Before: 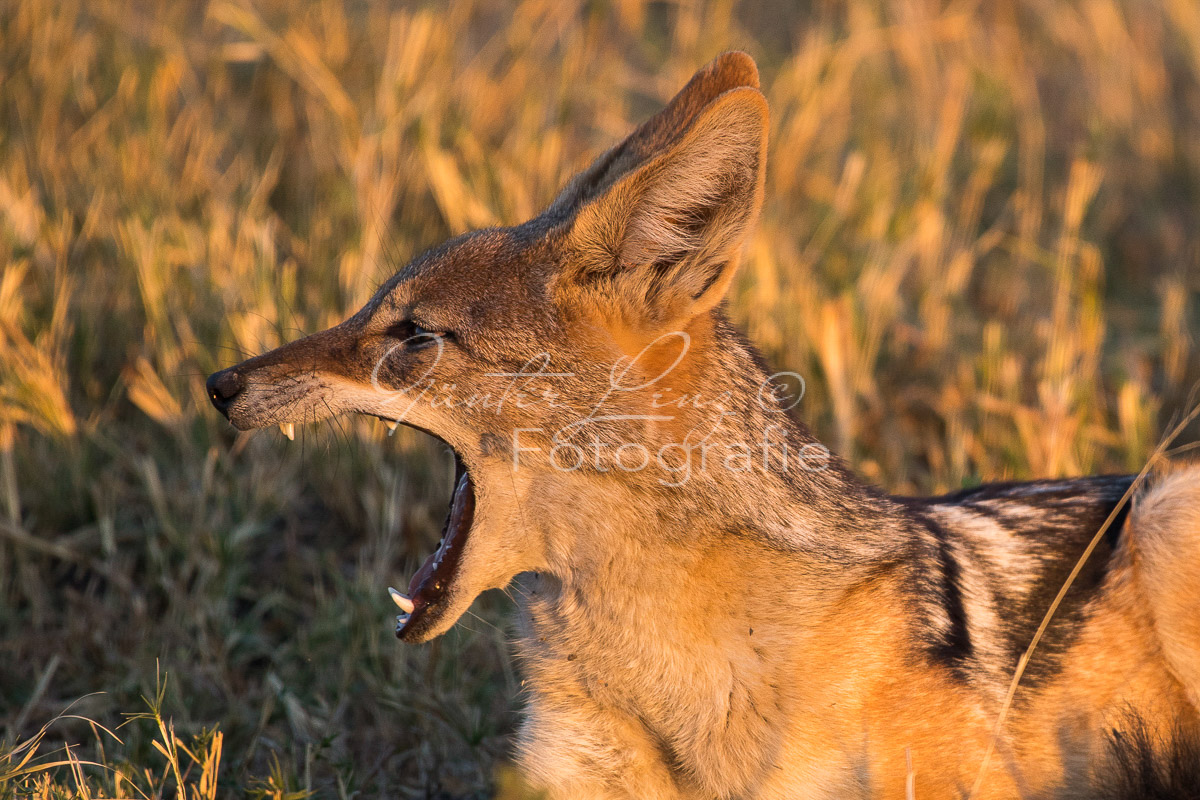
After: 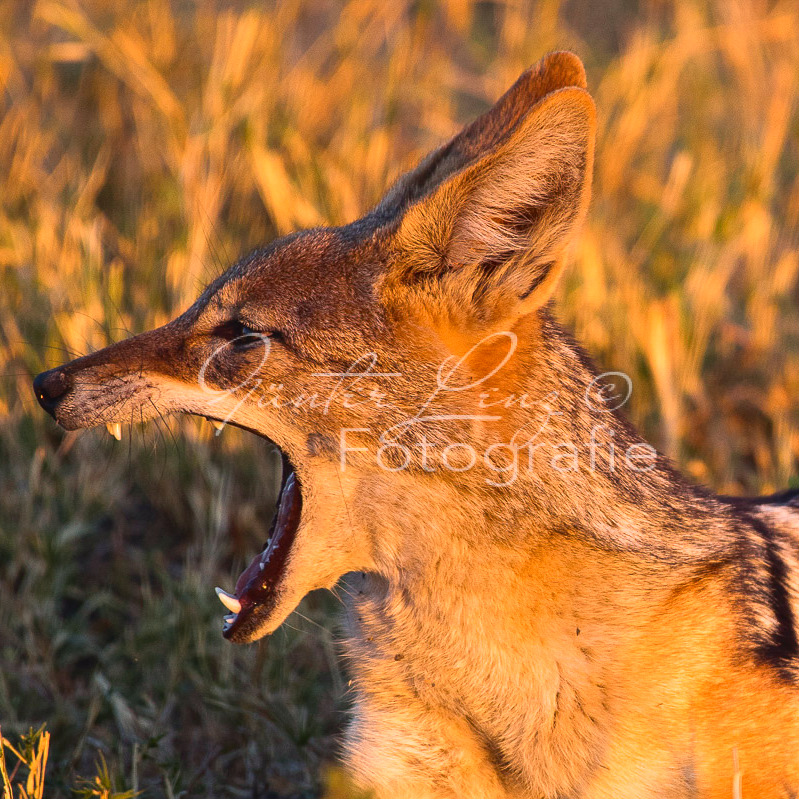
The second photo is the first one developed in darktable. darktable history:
tone curve: curves: ch0 [(0, 0.036) (0.119, 0.115) (0.461, 0.479) (0.715, 0.767) (0.817, 0.865) (1, 0.998)]; ch1 [(0, 0) (0.377, 0.416) (0.44, 0.461) (0.487, 0.49) (0.514, 0.525) (0.538, 0.561) (0.67, 0.713) (1, 1)]; ch2 [(0, 0) (0.38, 0.405) (0.463, 0.445) (0.492, 0.486) (0.529, 0.533) (0.578, 0.59) (0.653, 0.698) (1, 1)], color space Lab, independent channels, preserve colors none
crop and rotate: left 14.436%, right 18.898%
